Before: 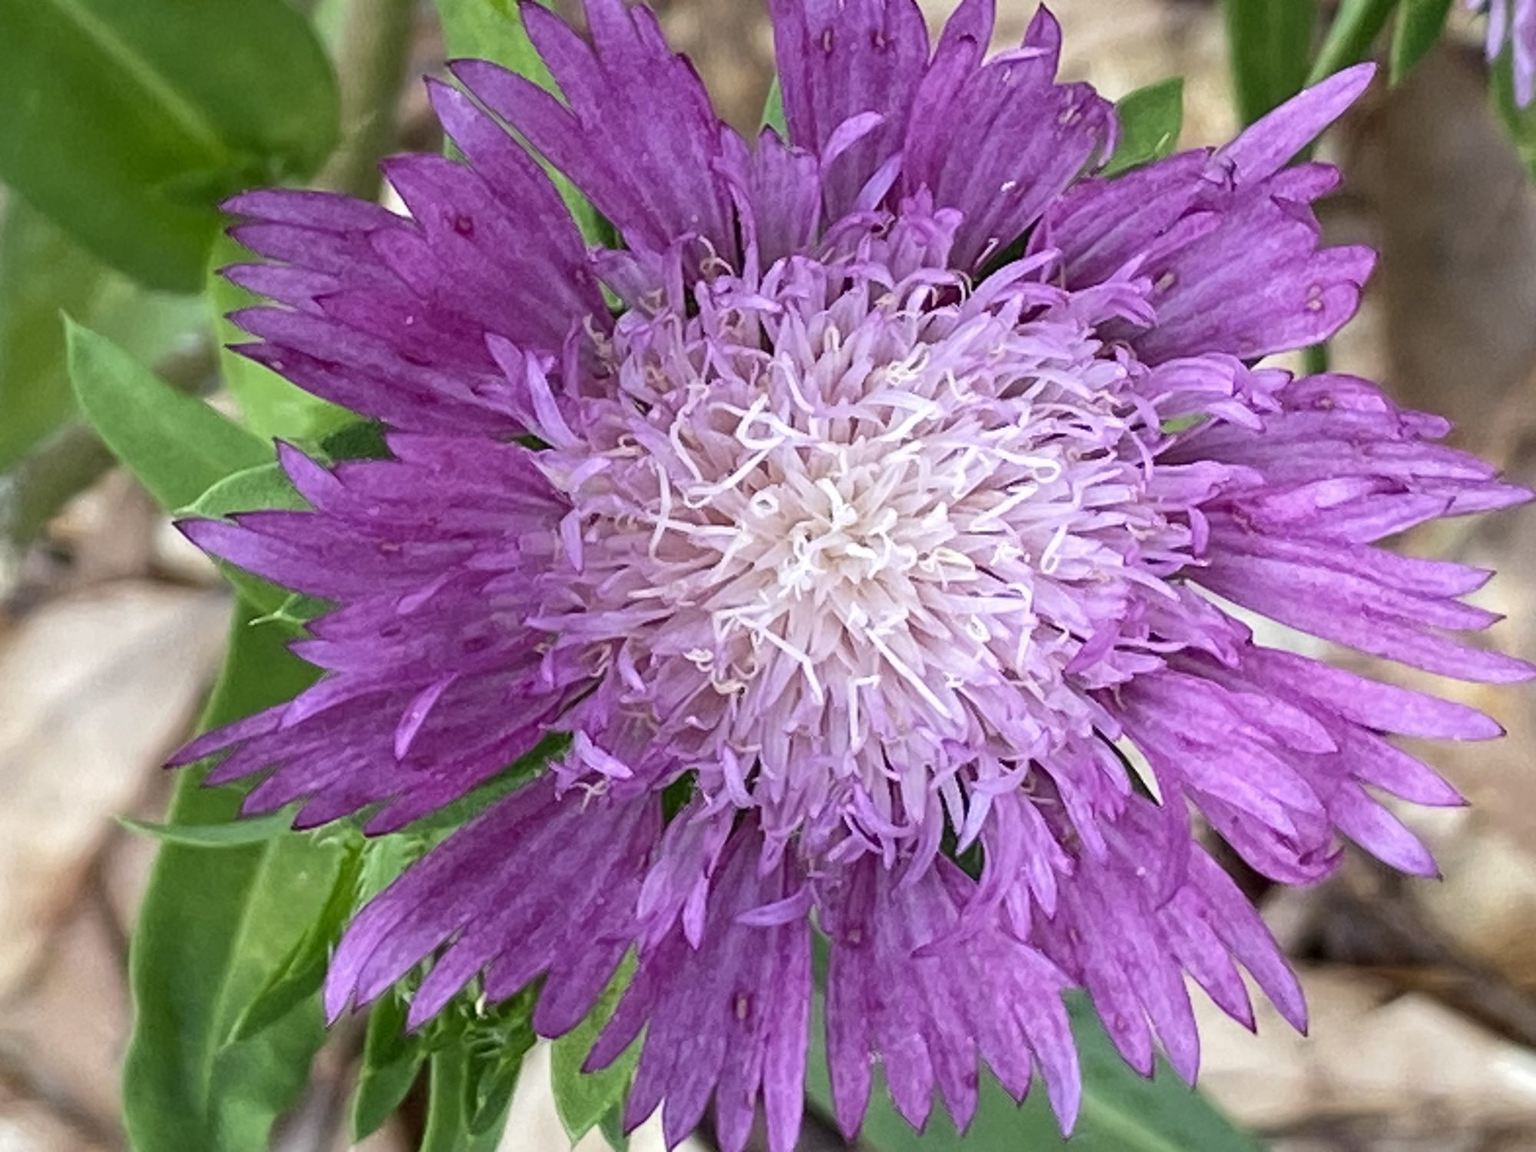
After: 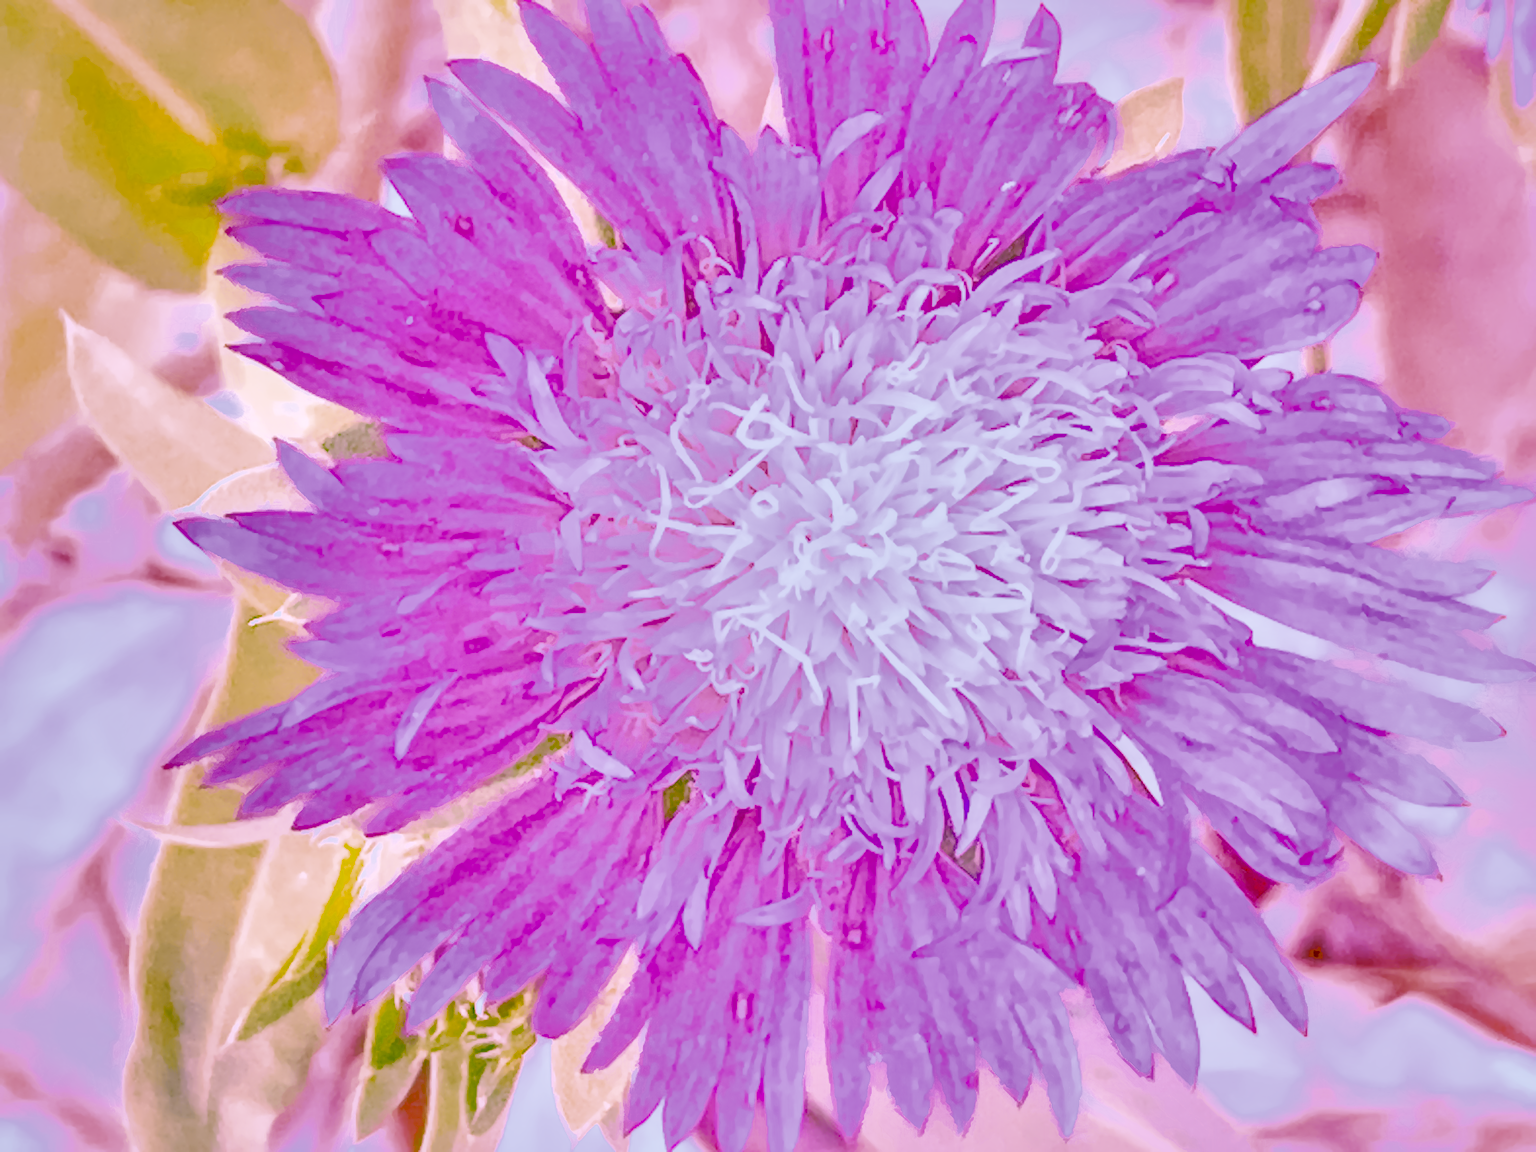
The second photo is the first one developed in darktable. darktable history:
raw chromatic aberrations: on, module defaults
color calibration: illuminant custom, x 0.373, y 0.388, temperature 4269.97 K
color balance rgb: perceptual saturation grading › global saturation 25%, global vibrance 20%
denoise (profiled): preserve shadows 1.25, scattering 0.032, a [-1, 0, 0], b [0, 0, 0], compensate highlight preservation false
filmic rgb: black relative exposure -7.65 EV, white relative exposure 4.56 EV, hardness 3.61
haze removal: compatibility mode true, adaptive false
highlight reconstruction: method reconstruct color, iterations 1, diameter of reconstruction 64 px
hot pixels: on, module defaults
lens correction: scale 1.01, crop 1, focal 85, aperture 8, distance 5.18, camera "Canon EOS RP", lens "Canon RF 85mm F2 MACRO IS STM"
white balance: red 2.229, blue 1.46
tone equalizer "mask blending: all purposes": on, module defaults
exposure: black level correction 0.001, exposure 1.646 EV, compensate exposure bias true, compensate highlight preservation false
local contrast: detail 130%
shadows and highlights: shadows 25, highlights -70
